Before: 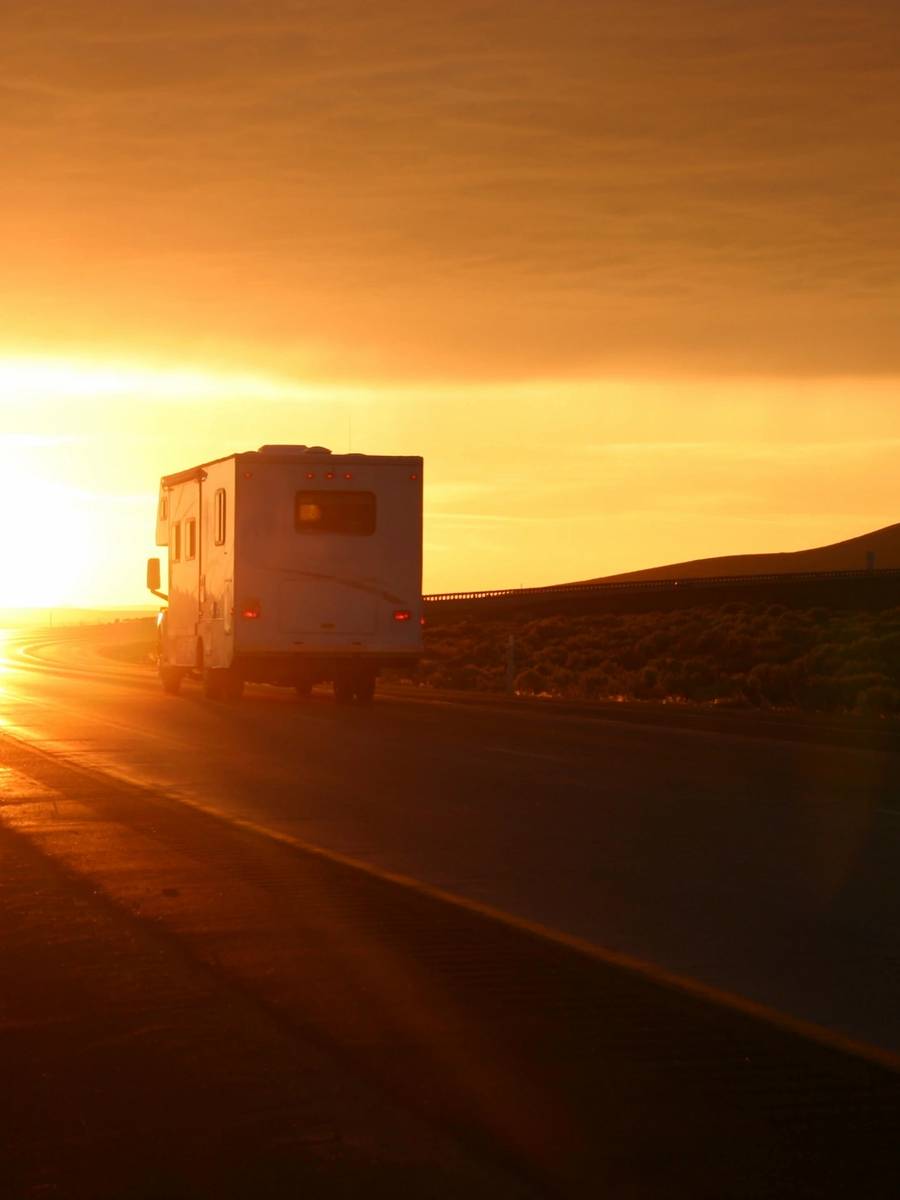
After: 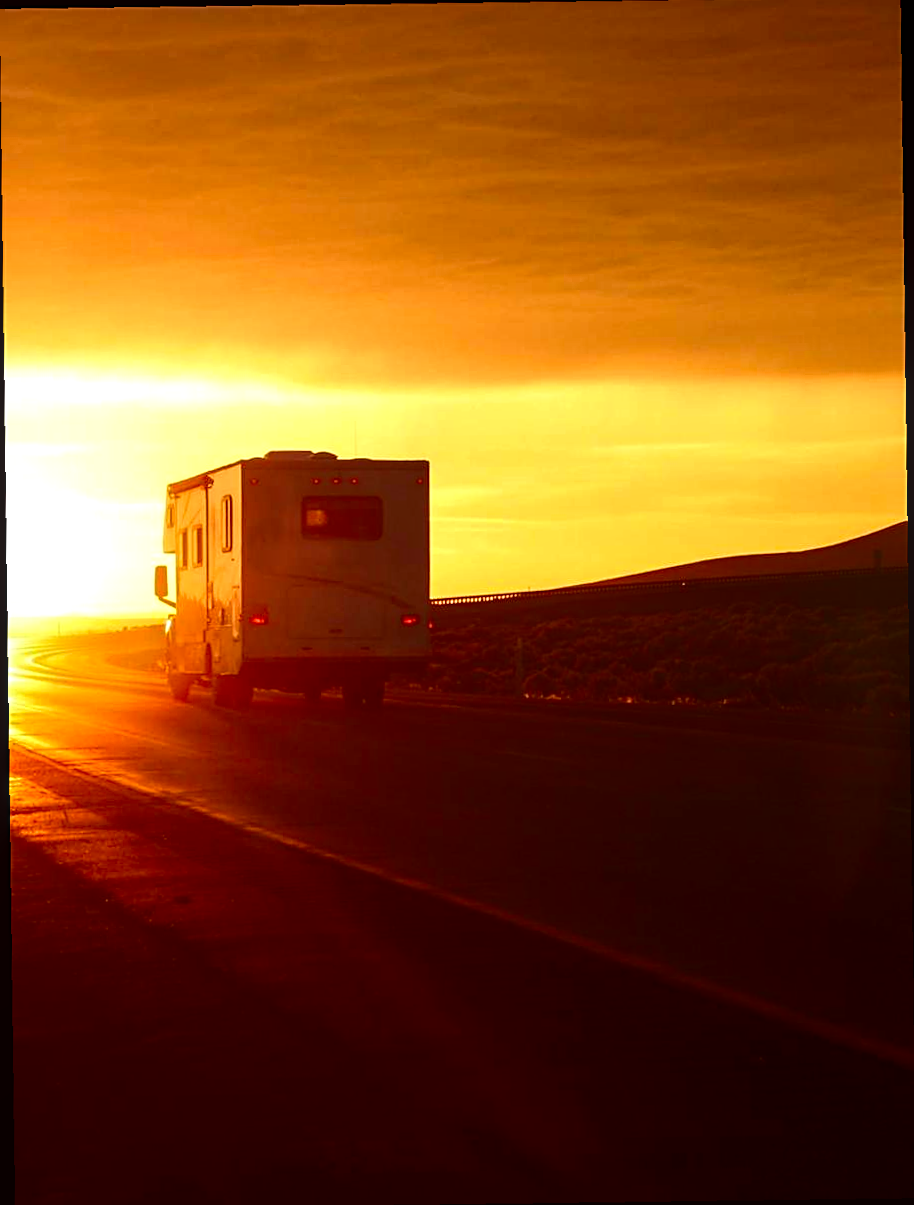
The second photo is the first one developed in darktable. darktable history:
tone equalizer: -8 EV -0.417 EV, -7 EV -0.389 EV, -6 EV -0.333 EV, -5 EV -0.222 EV, -3 EV 0.222 EV, -2 EV 0.333 EV, -1 EV 0.389 EV, +0 EV 0.417 EV, edges refinement/feathering 500, mask exposure compensation -1.57 EV, preserve details no
local contrast: on, module defaults
color balance: mode lift, gamma, gain (sRGB), lift [1, 1.049, 1, 1]
crop and rotate: angle -0.5°
exposure: compensate highlight preservation false
rotate and perspective: rotation -1.24°, automatic cropping off
sharpen: on, module defaults
contrast brightness saturation: contrast 0.12, brightness -0.12, saturation 0.2
